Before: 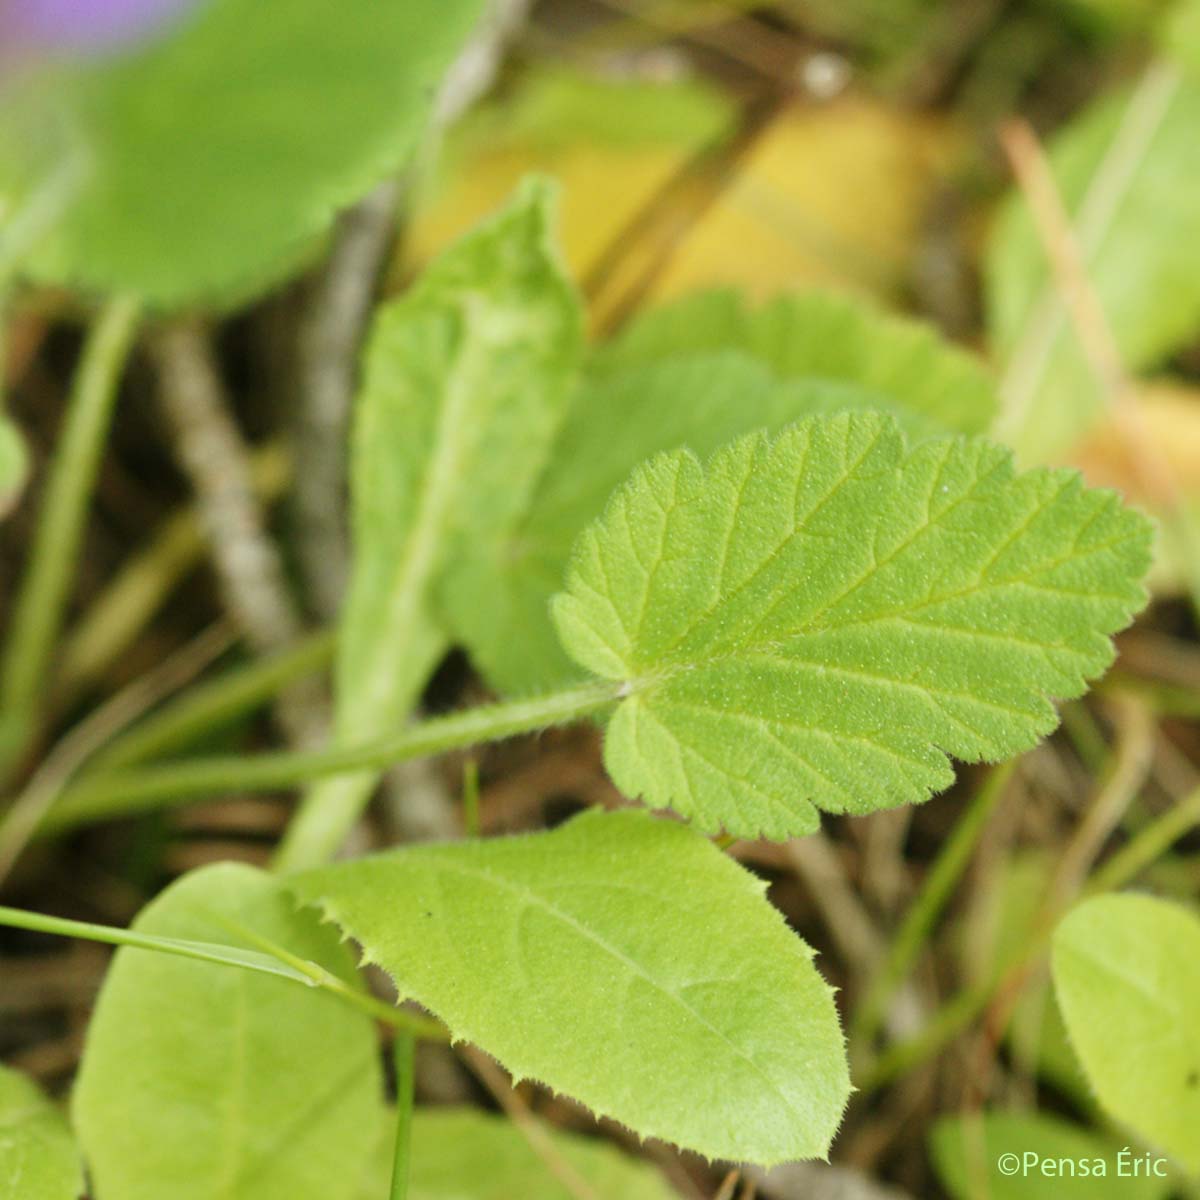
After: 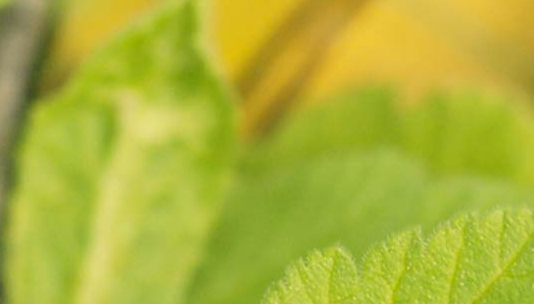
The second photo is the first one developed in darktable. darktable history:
color correction: highlights a* 10.36, highlights b* 14.48, shadows a* -9.91, shadows b* -15.03
crop: left 28.836%, top 16.873%, right 26.606%, bottom 57.774%
